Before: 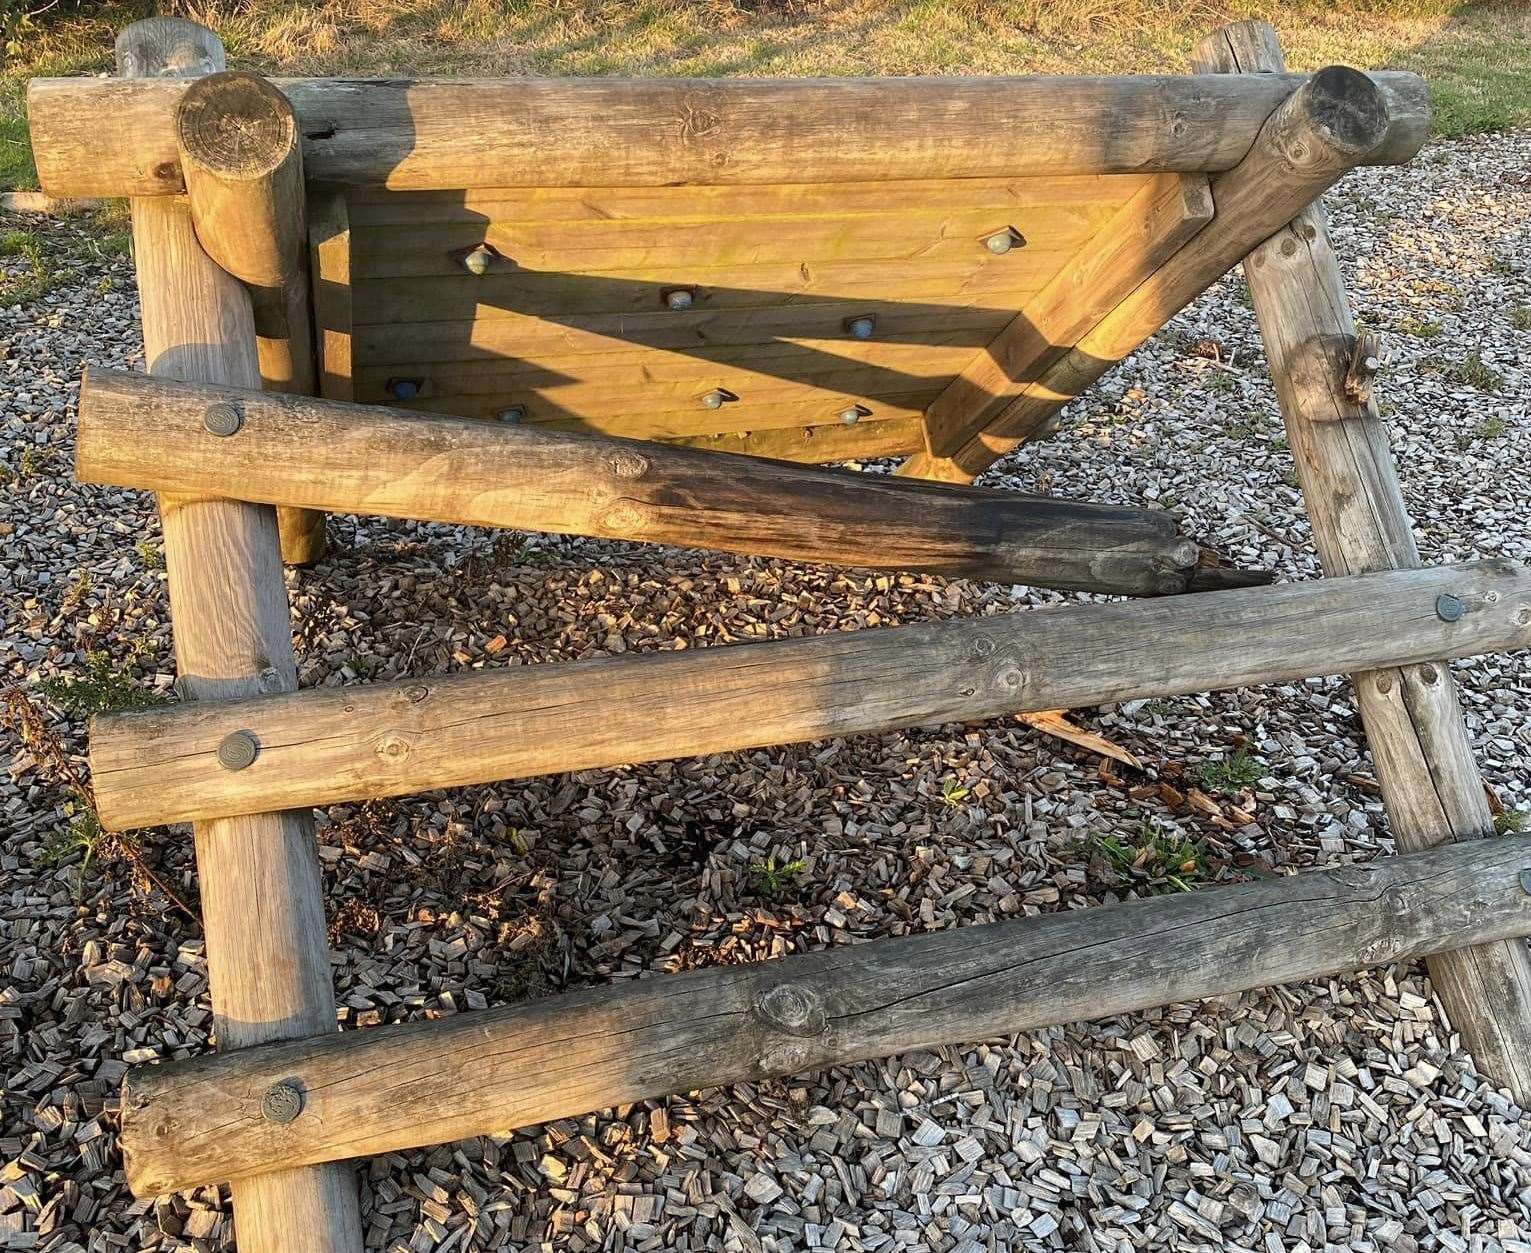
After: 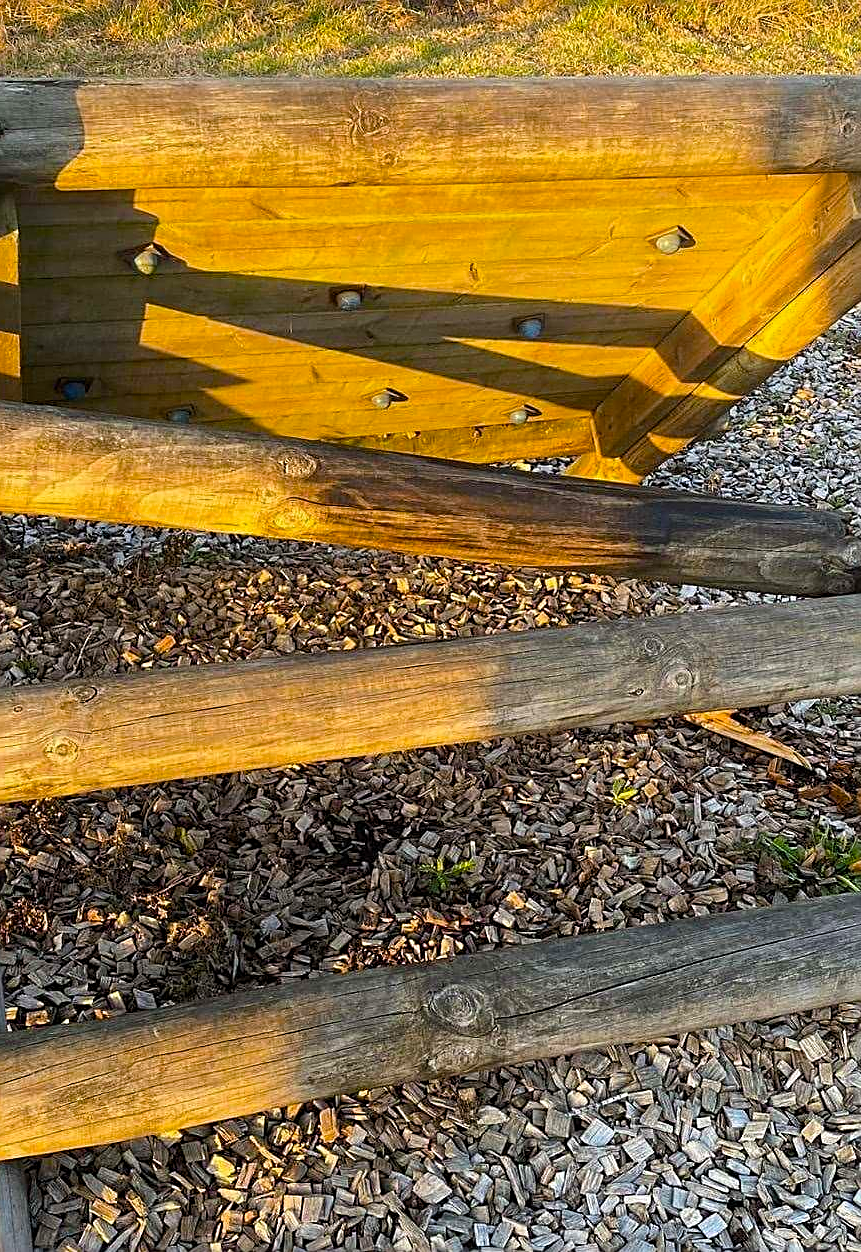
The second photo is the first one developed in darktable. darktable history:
color balance rgb: linear chroma grading › global chroma 15%, perceptual saturation grading › global saturation 30%
sharpen: on, module defaults
crop: left 21.674%, right 22.086%
